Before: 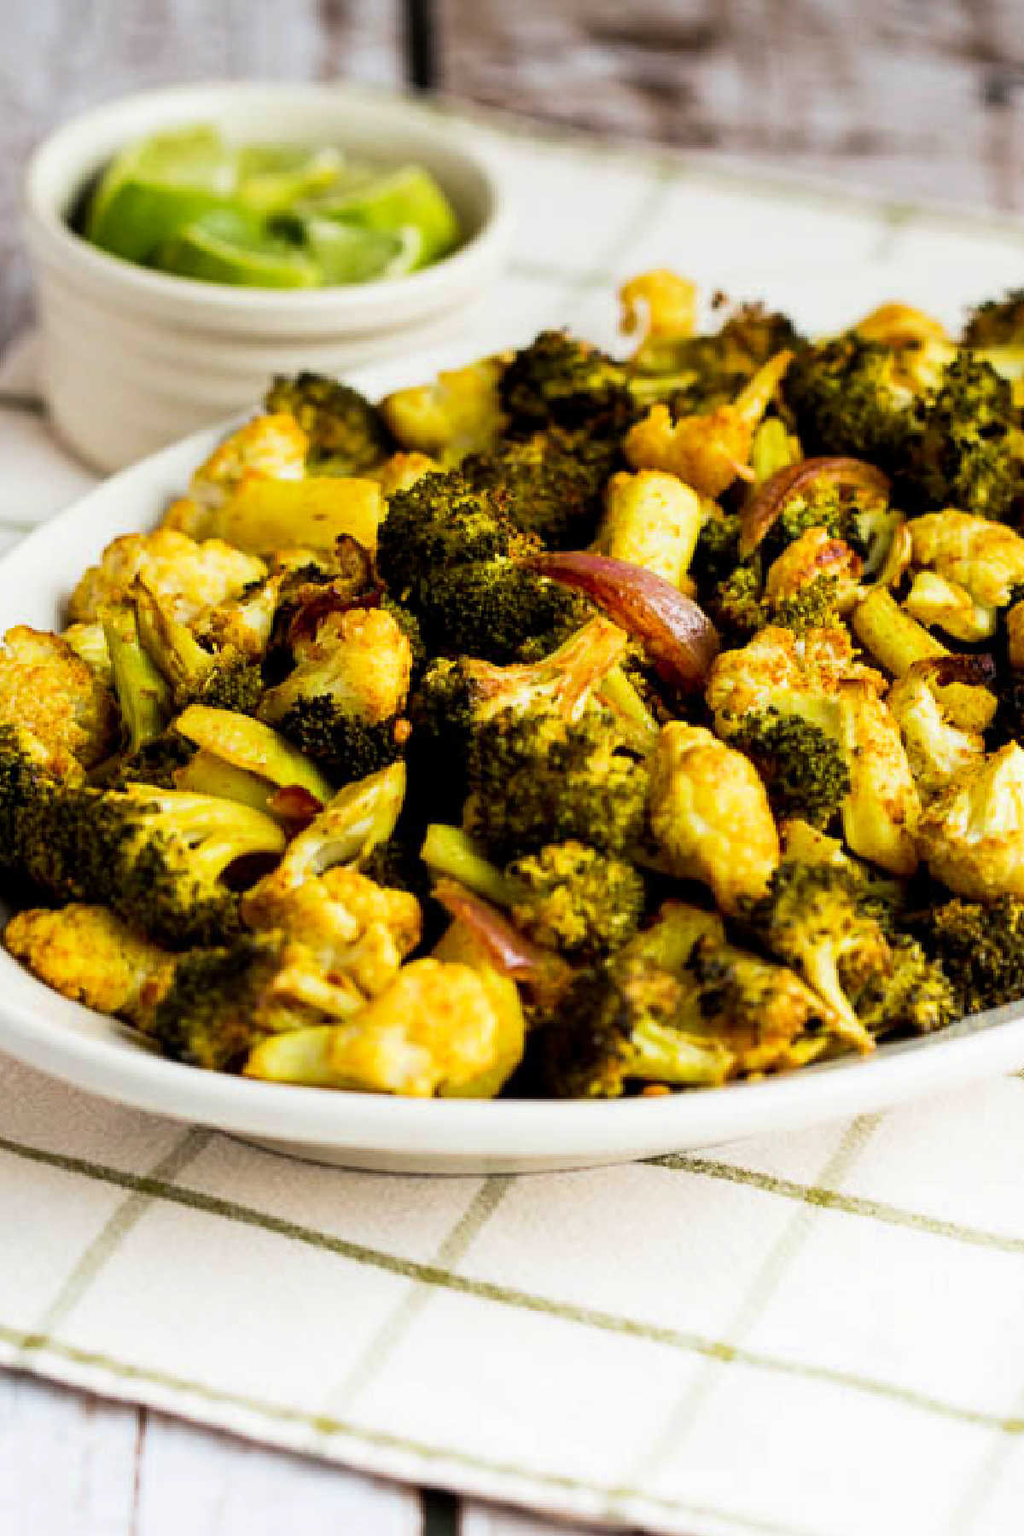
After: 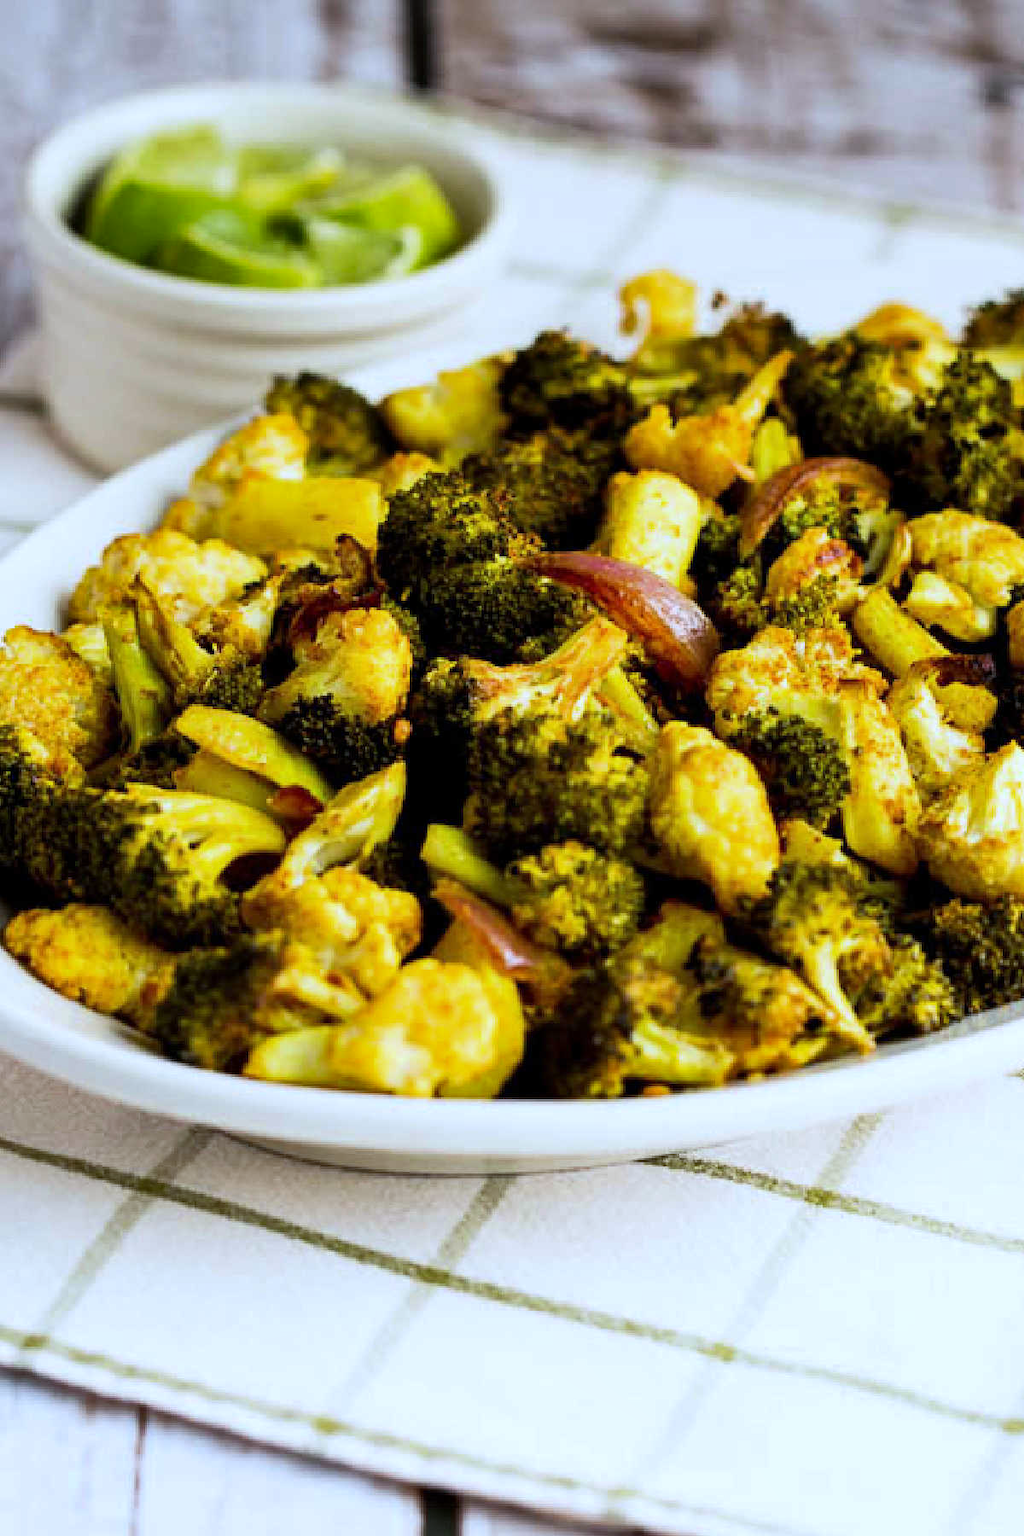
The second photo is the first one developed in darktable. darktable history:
white balance: red 0.931, blue 1.11
shadows and highlights: radius 125.46, shadows 30.51, highlights -30.51, low approximation 0.01, soften with gaussian
